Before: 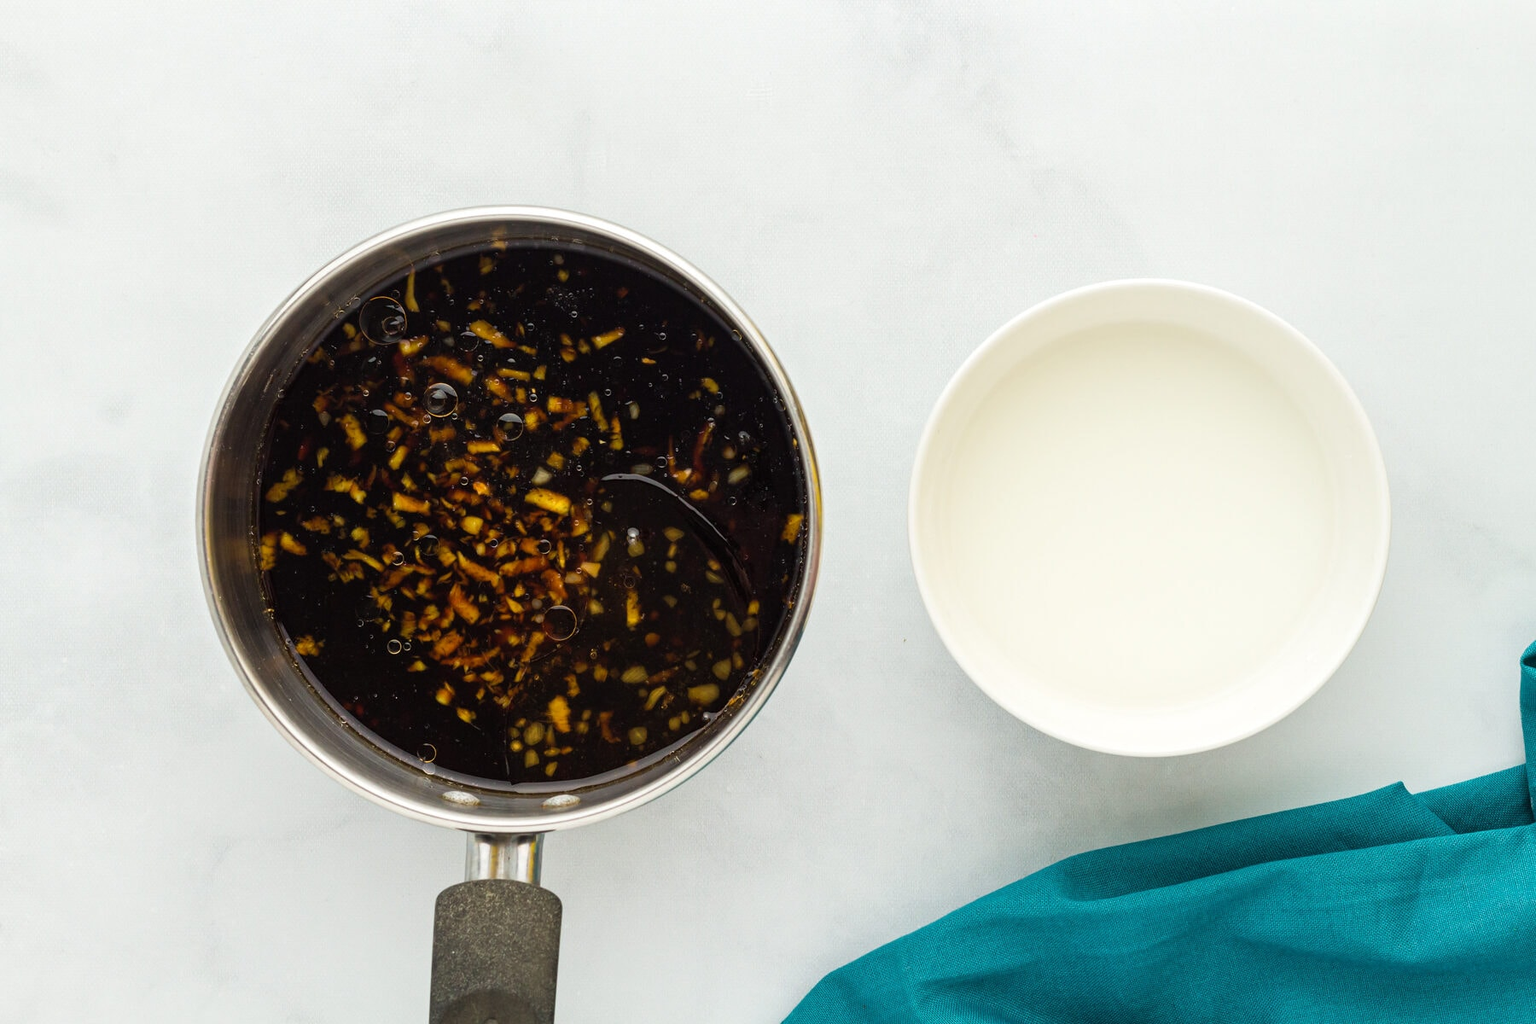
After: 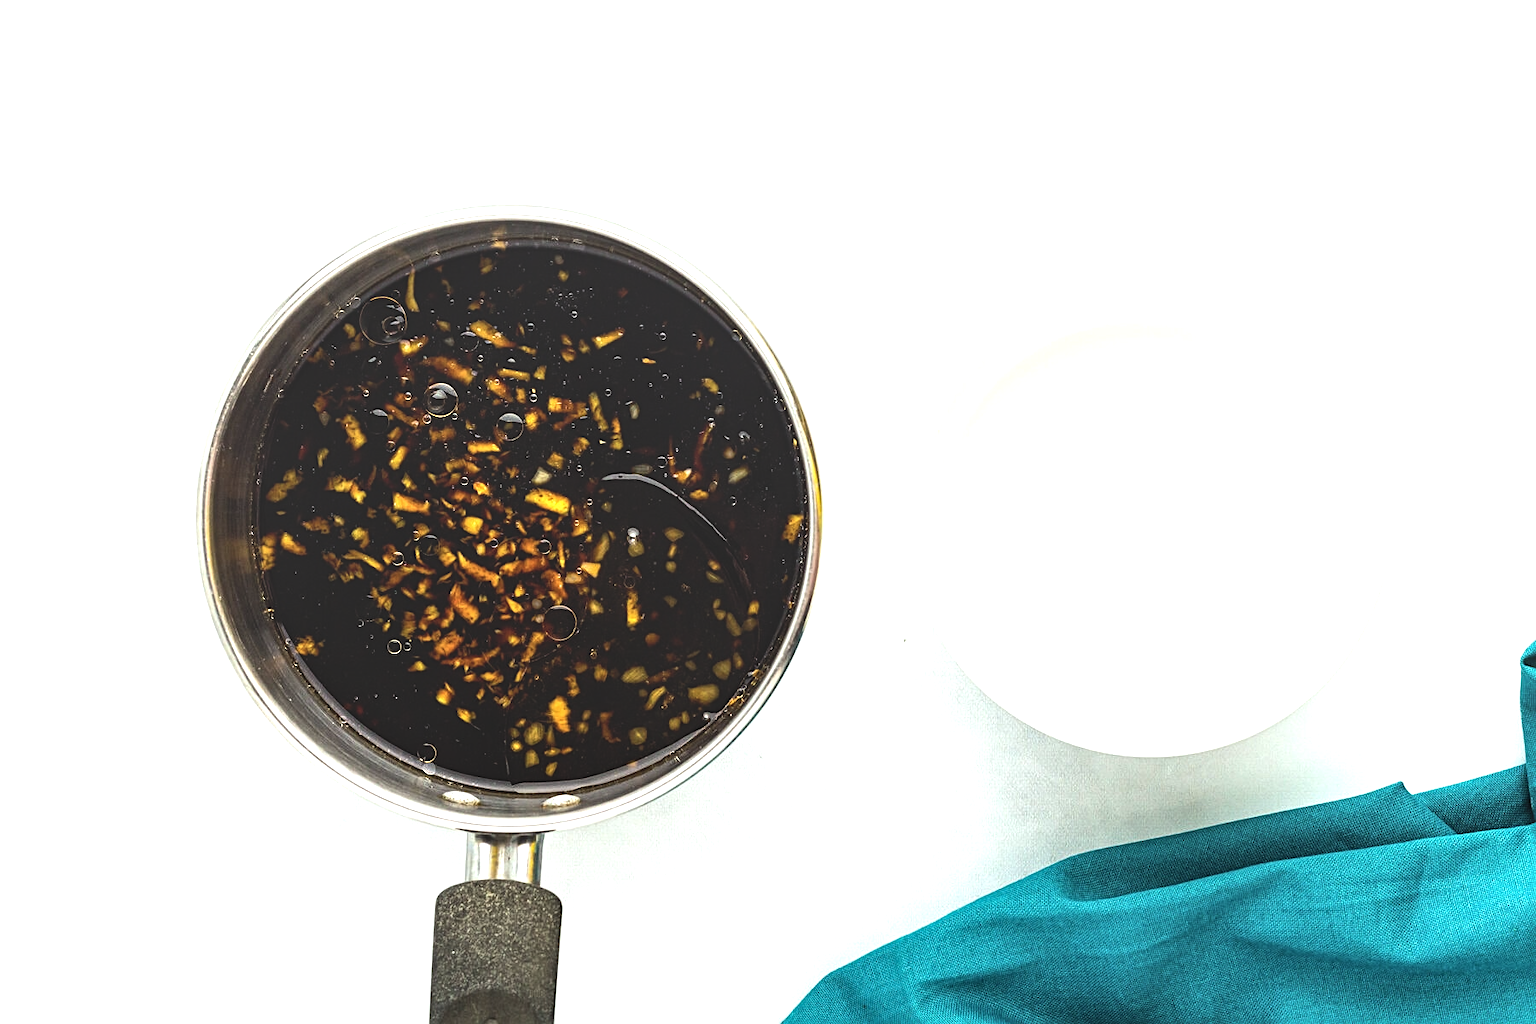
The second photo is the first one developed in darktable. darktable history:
white balance: red 0.978, blue 0.999
tone equalizer: -8 EV -1.08 EV, -7 EV -1.01 EV, -6 EV -0.867 EV, -5 EV -0.578 EV, -3 EV 0.578 EV, -2 EV 0.867 EV, -1 EV 1.01 EV, +0 EV 1.08 EV, edges refinement/feathering 500, mask exposure compensation -1.57 EV, preserve details no
local contrast: detail 110%
sharpen: radius 2.167, amount 0.381, threshold 0
